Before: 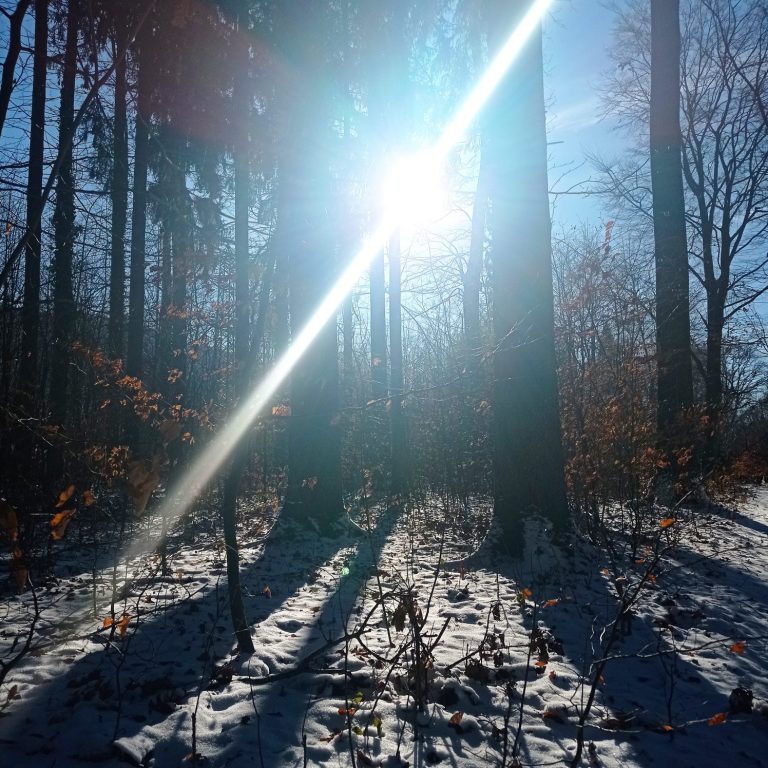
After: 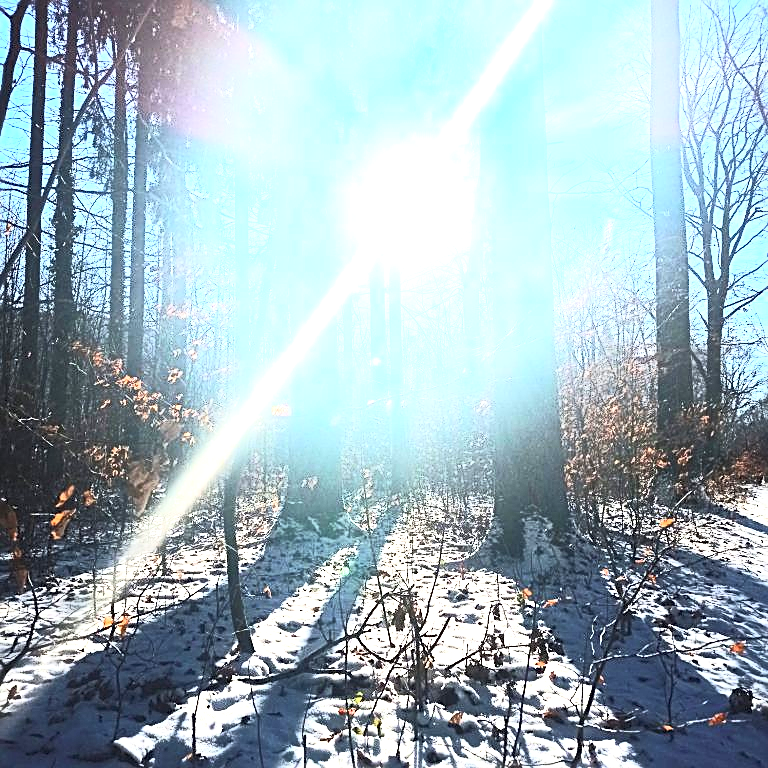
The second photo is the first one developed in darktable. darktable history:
exposure: black level correction 0, exposure 1.665 EV, compensate exposure bias true, compensate highlight preservation false
contrast brightness saturation: contrast 0.387, brightness 0.543
tone equalizer: -8 EV -0.431 EV, -7 EV -0.394 EV, -6 EV -0.306 EV, -5 EV -0.253 EV, -3 EV 0.229 EV, -2 EV 0.36 EV, -1 EV 0.414 EV, +0 EV 0.423 EV, edges refinement/feathering 500, mask exposure compensation -1.57 EV, preserve details no
sharpen: on, module defaults
